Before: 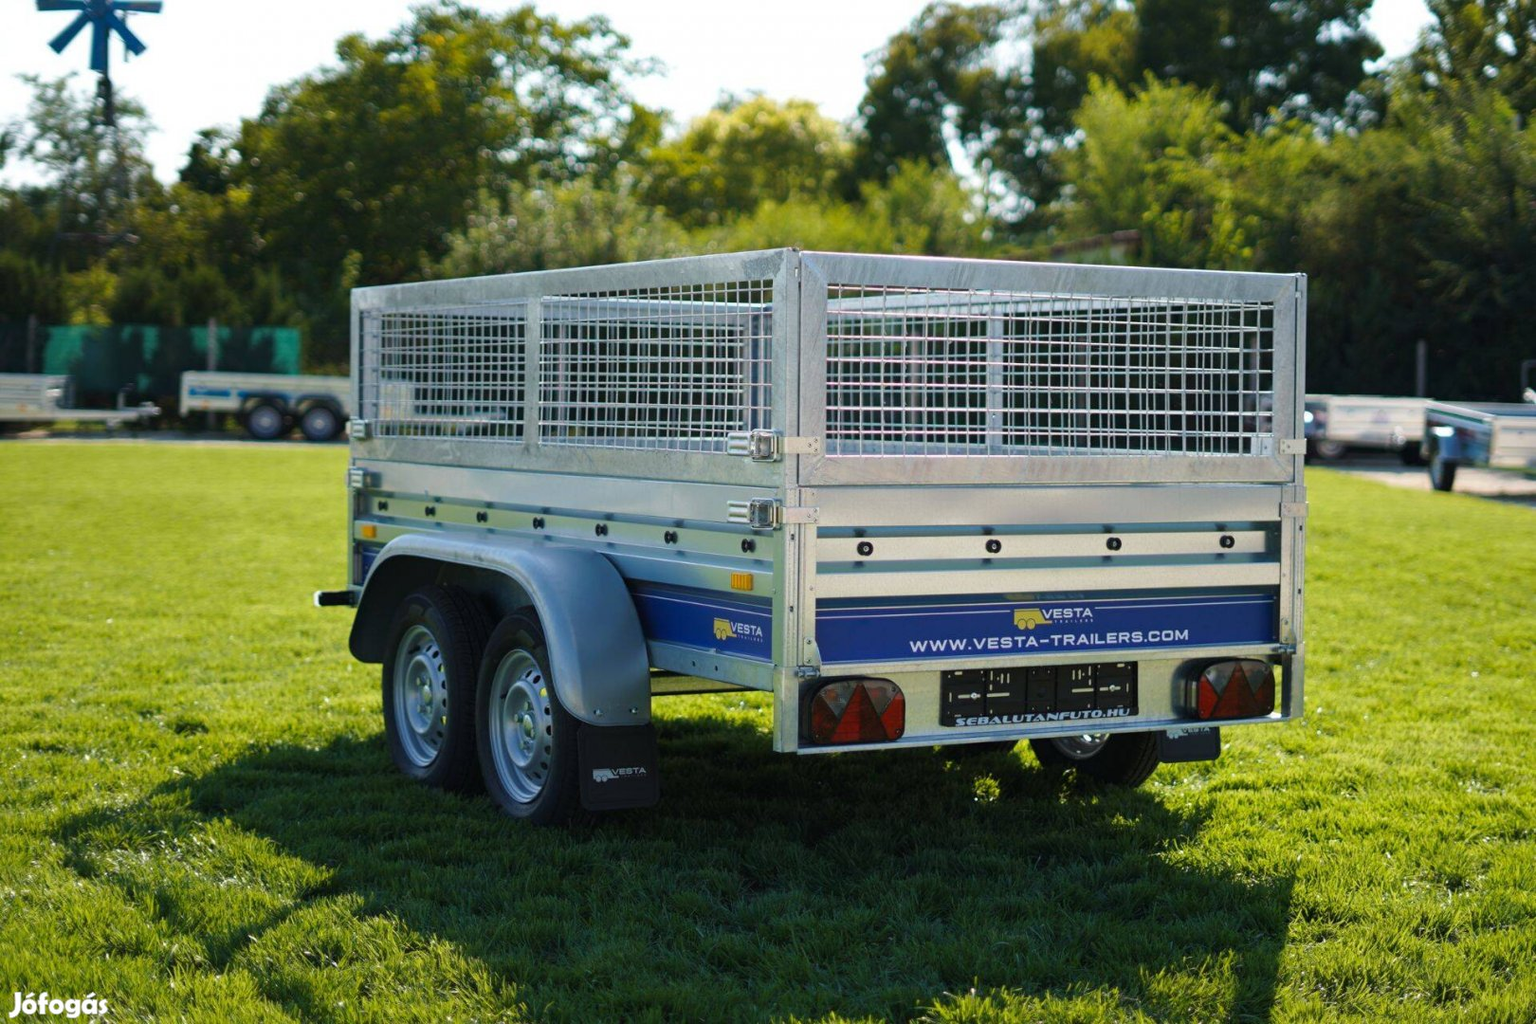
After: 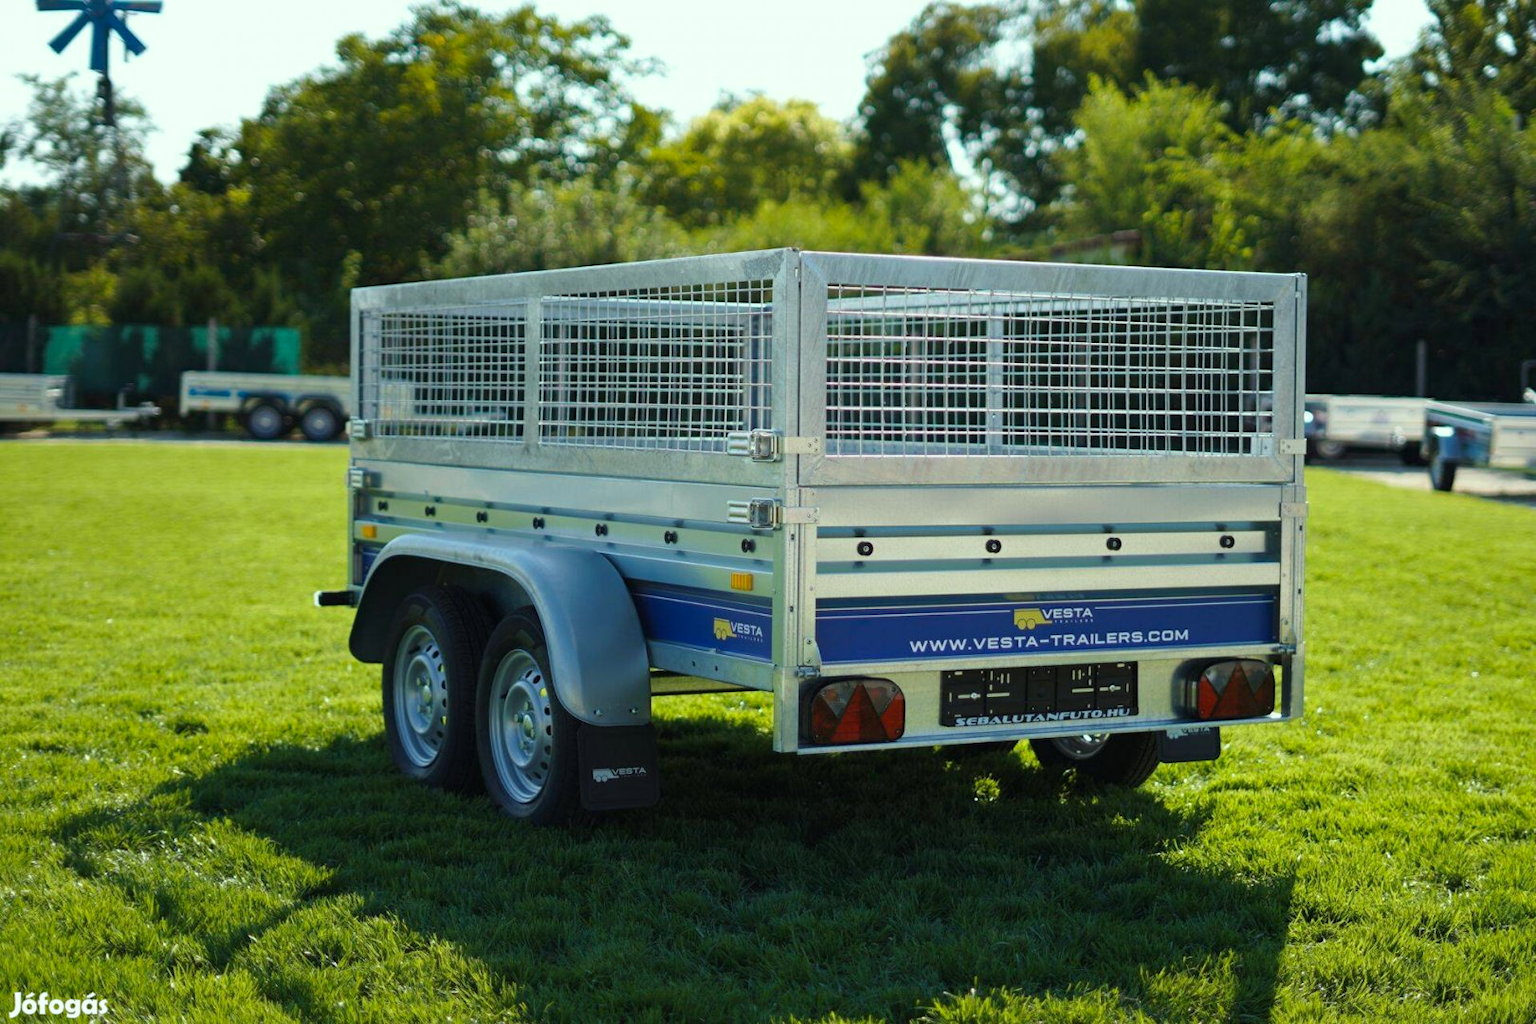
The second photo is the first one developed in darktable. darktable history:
color correction: highlights a* -8.08, highlights b* 3.19
